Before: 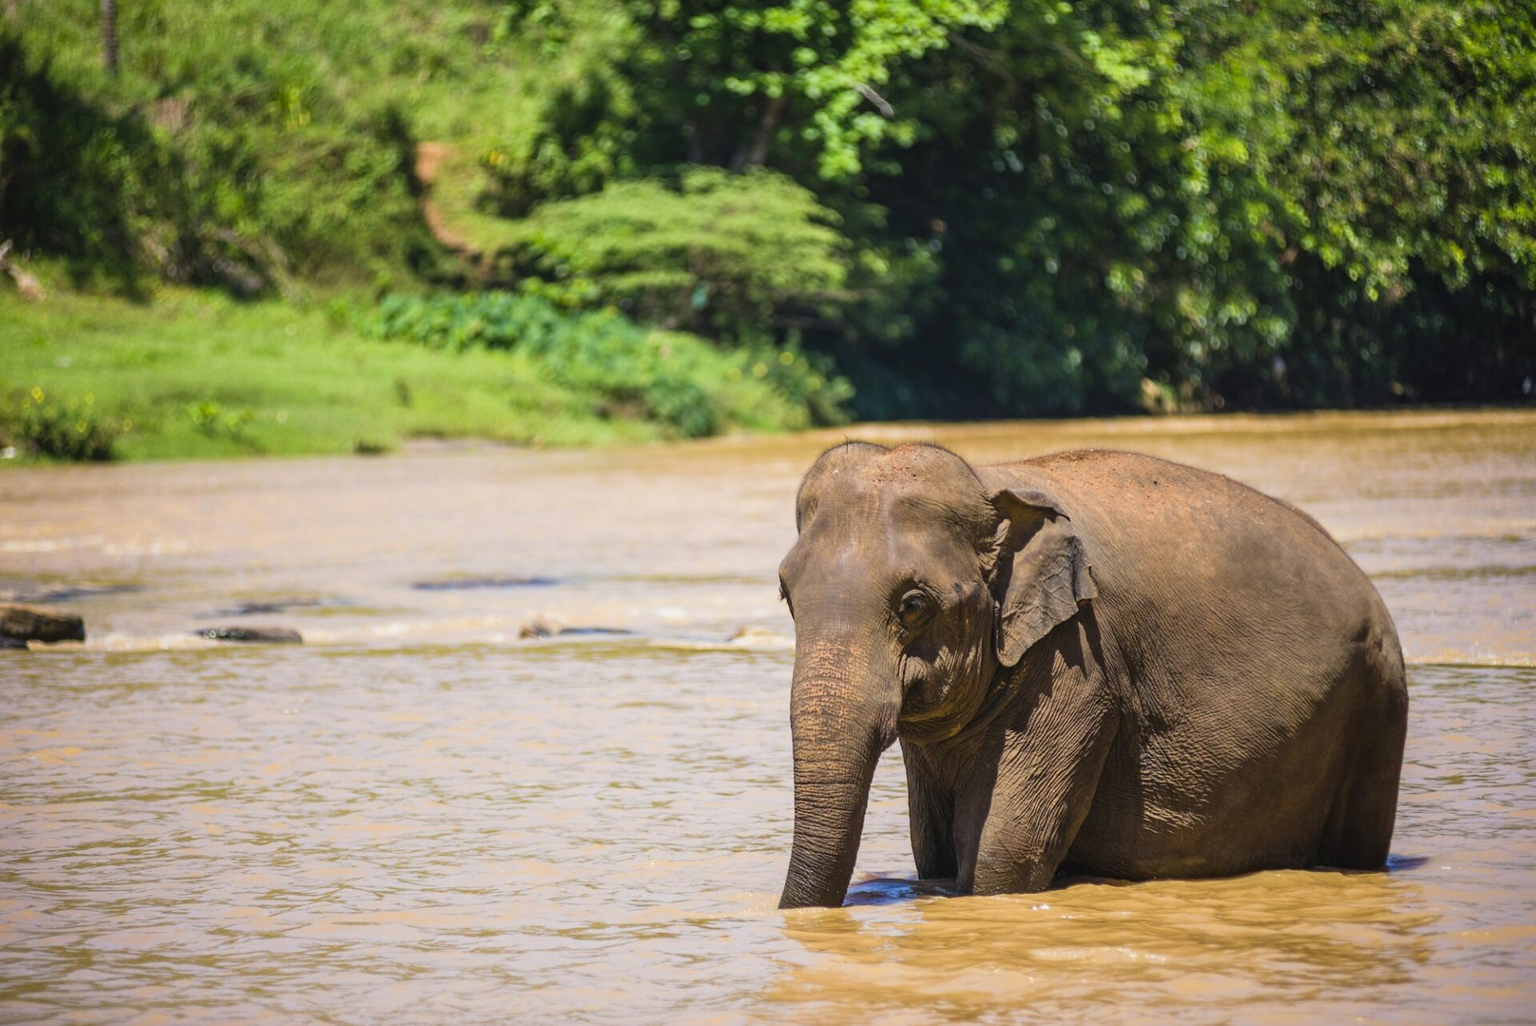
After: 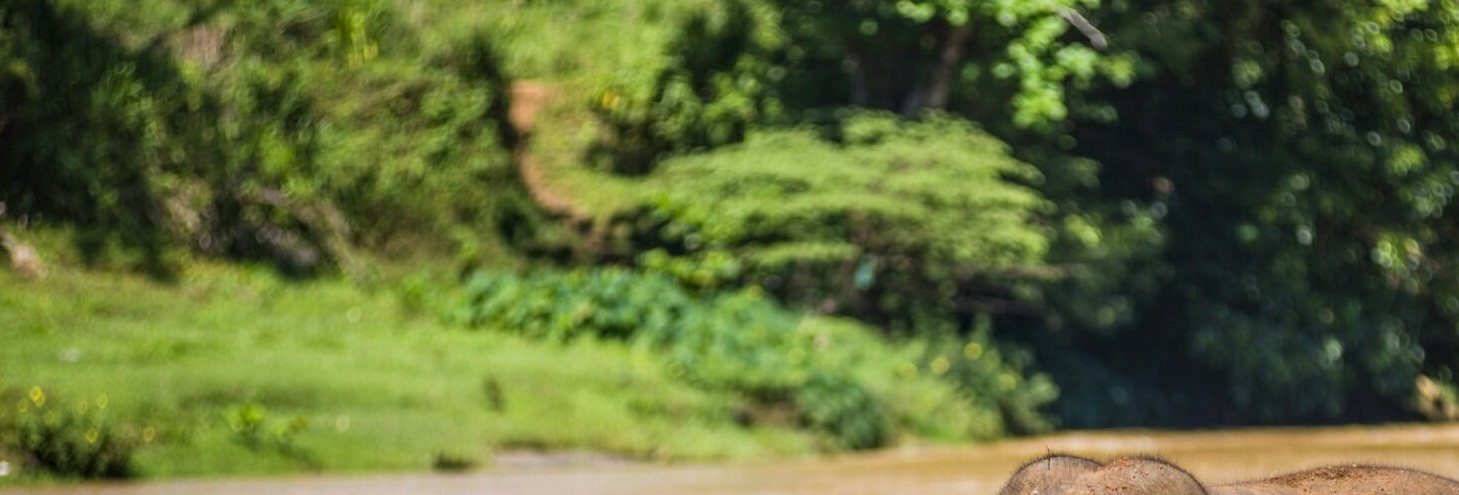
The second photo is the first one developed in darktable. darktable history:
exposure: exposure -0.168 EV, compensate highlight preservation false
local contrast: on, module defaults
crop: left 0.53%, top 7.626%, right 23.429%, bottom 53.698%
